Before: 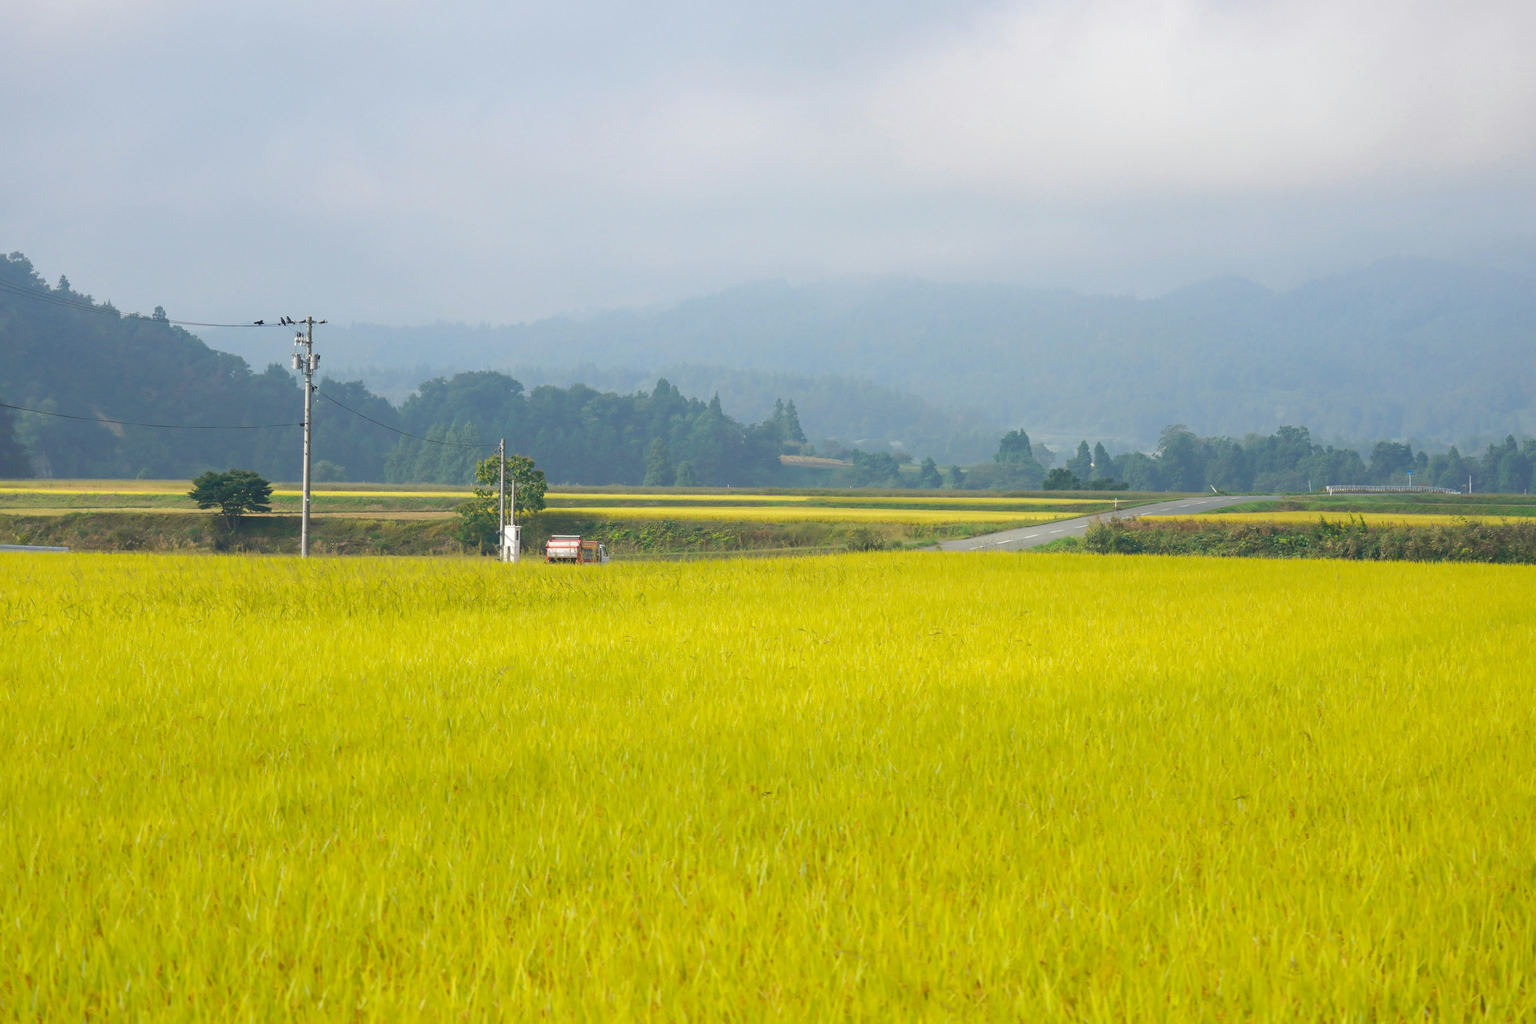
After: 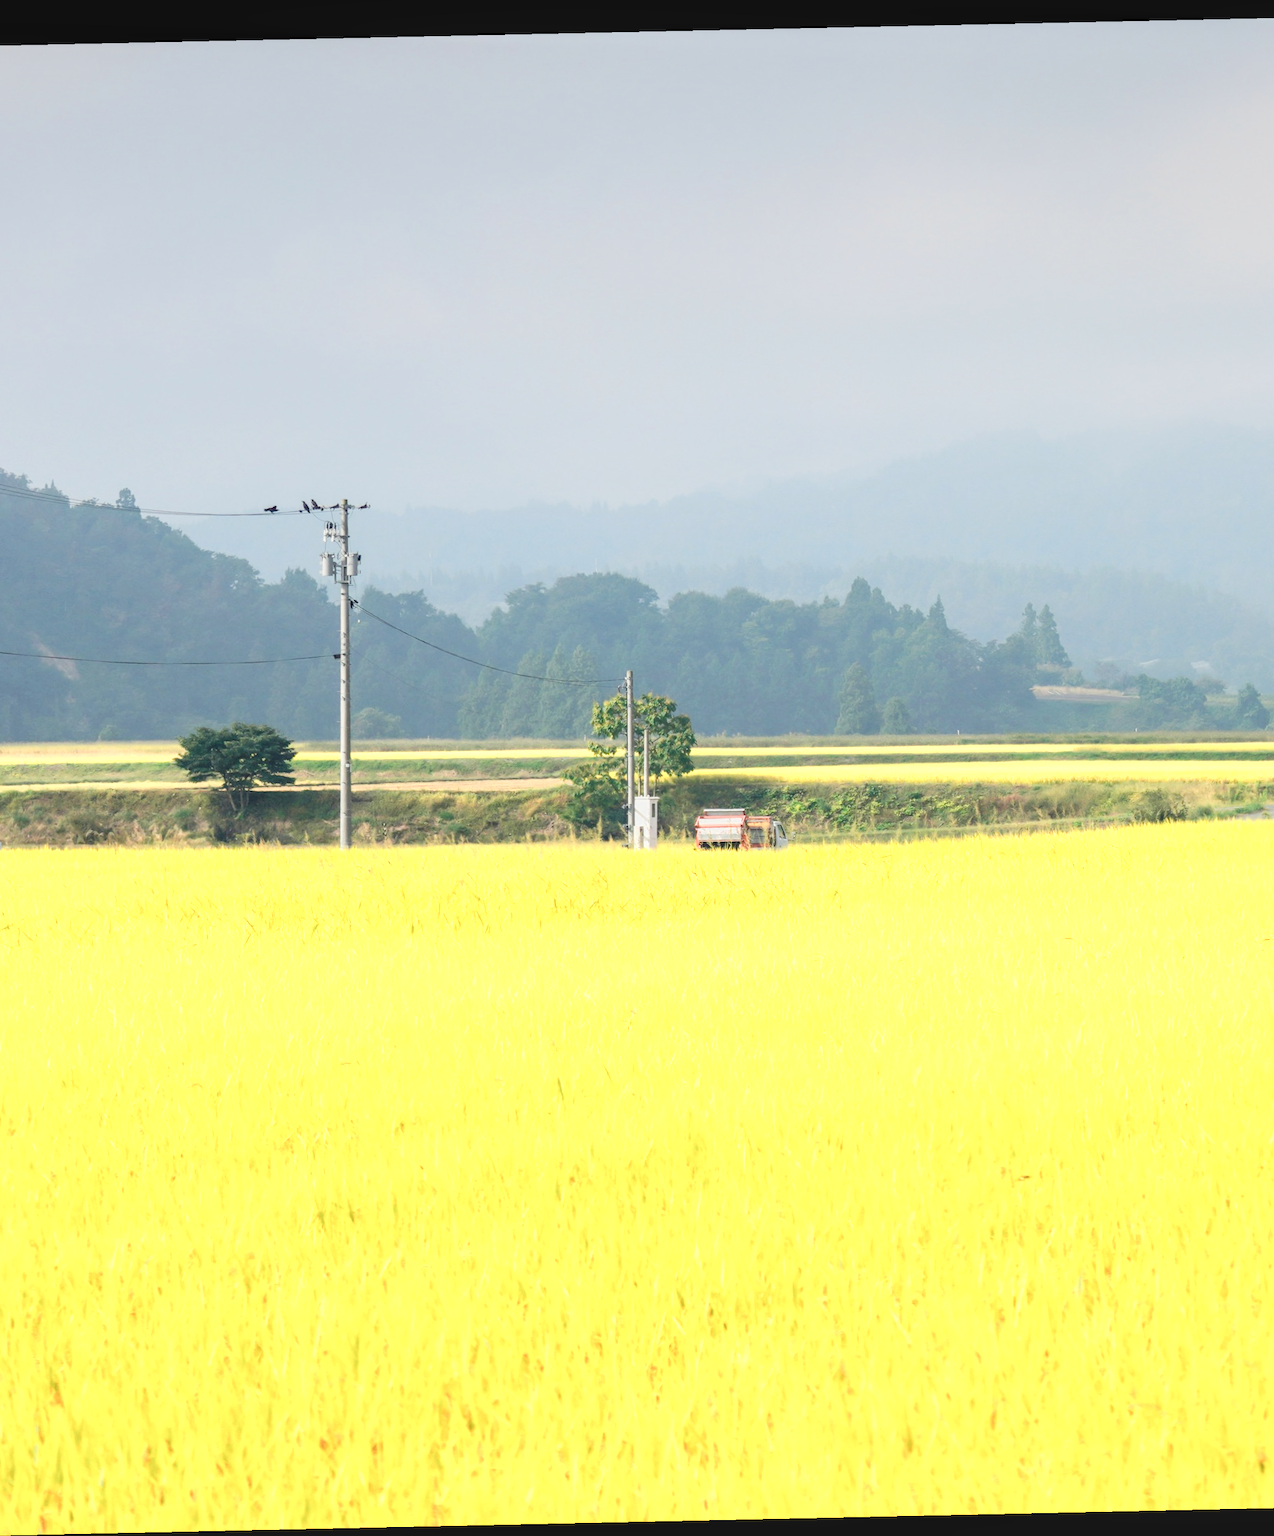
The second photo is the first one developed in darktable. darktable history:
crop: left 5.114%, right 38.589%
rgb levels: levels [[0.01, 0.419, 0.839], [0, 0.5, 1], [0, 0.5, 1]]
filmic rgb: black relative exposure -7.65 EV, white relative exposure 4.56 EV, hardness 3.61
local contrast: detail 130%
rotate and perspective: rotation -1.24°, automatic cropping off
color zones: curves: ch0 [(0.018, 0.548) (0.224, 0.64) (0.425, 0.447) (0.675, 0.575) (0.732, 0.579)]; ch1 [(0.066, 0.487) (0.25, 0.5) (0.404, 0.43) (0.75, 0.421) (0.956, 0.421)]; ch2 [(0.044, 0.561) (0.215, 0.465) (0.399, 0.544) (0.465, 0.548) (0.614, 0.447) (0.724, 0.43) (0.882, 0.623) (0.956, 0.632)]
exposure: exposure 0.943 EV, compensate highlight preservation false
